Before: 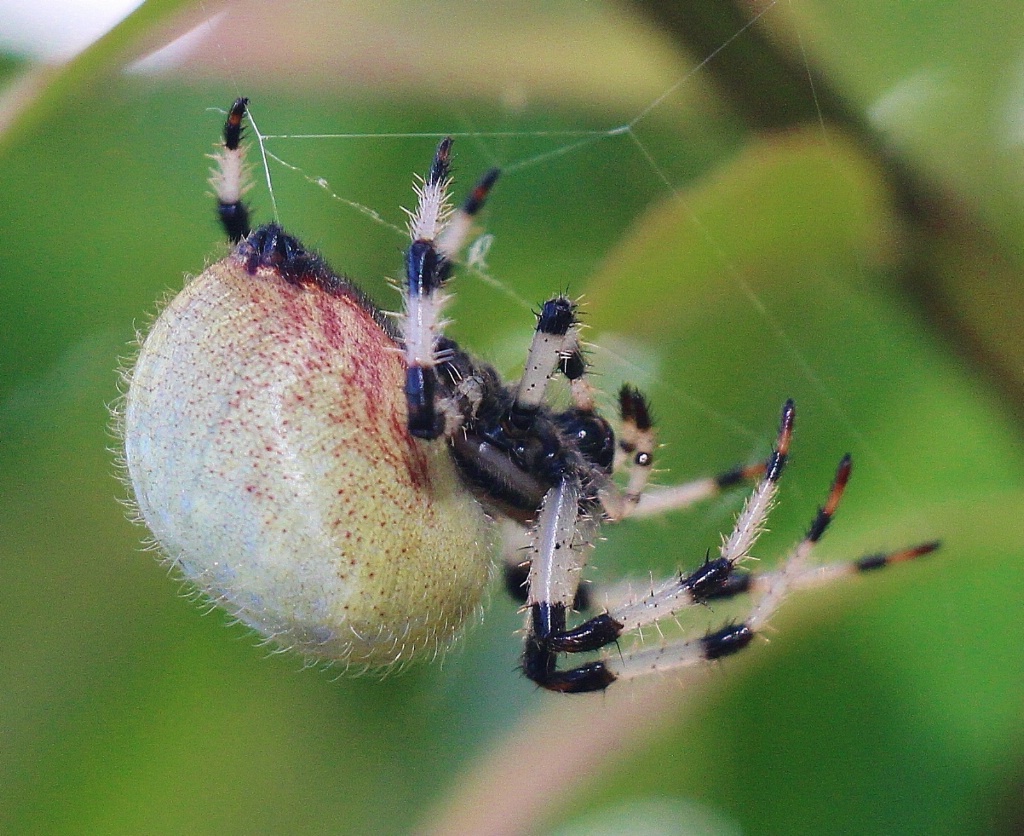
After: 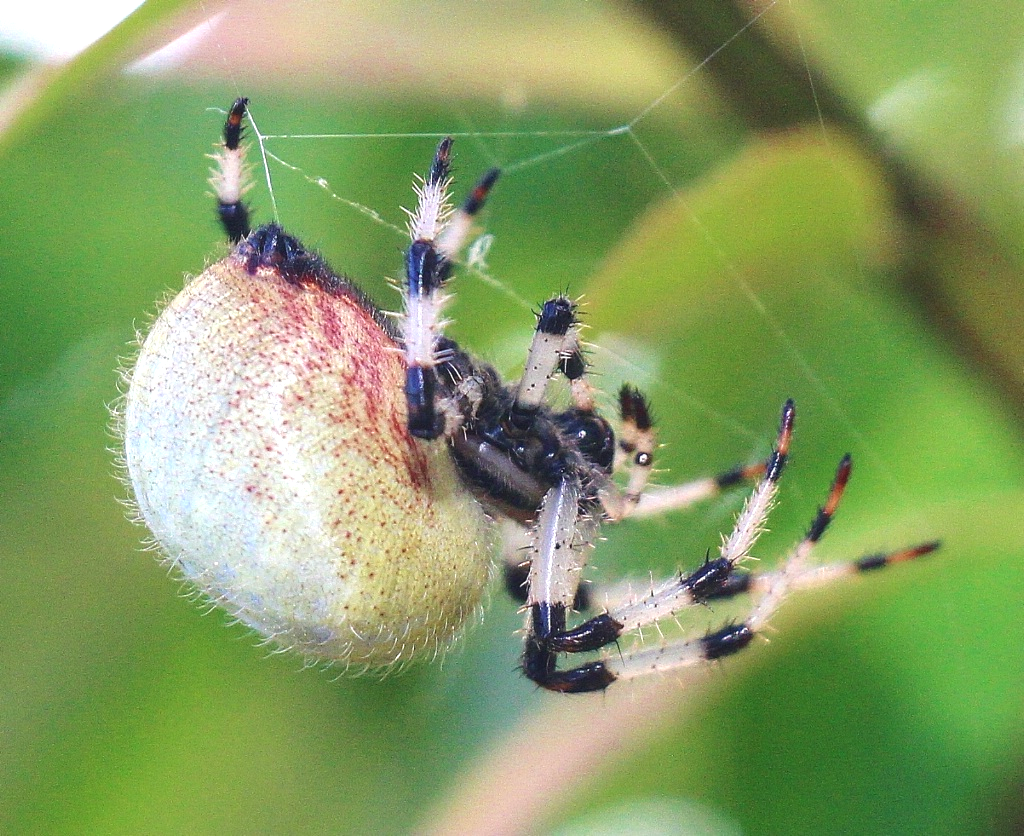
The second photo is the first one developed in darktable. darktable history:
local contrast: detail 110%
exposure: black level correction 0, exposure 0.701 EV, compensate exposure bias true, compensate highlight preservation false
